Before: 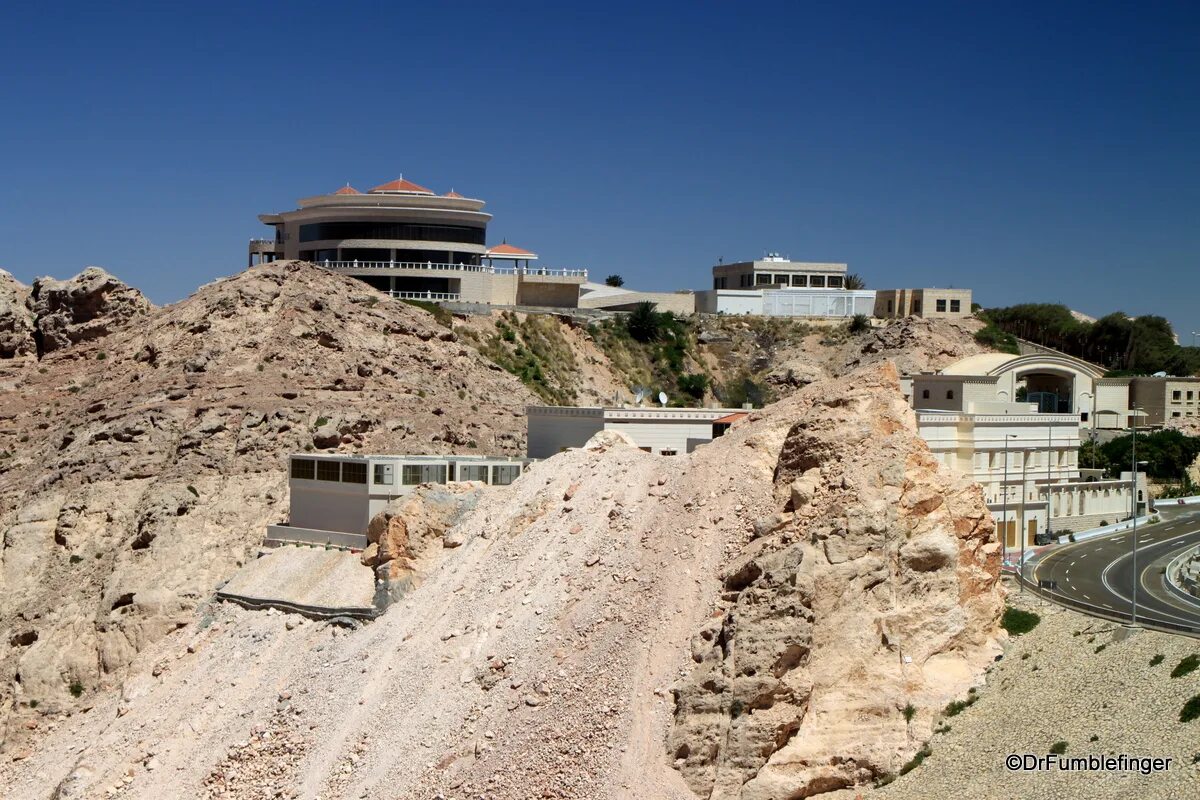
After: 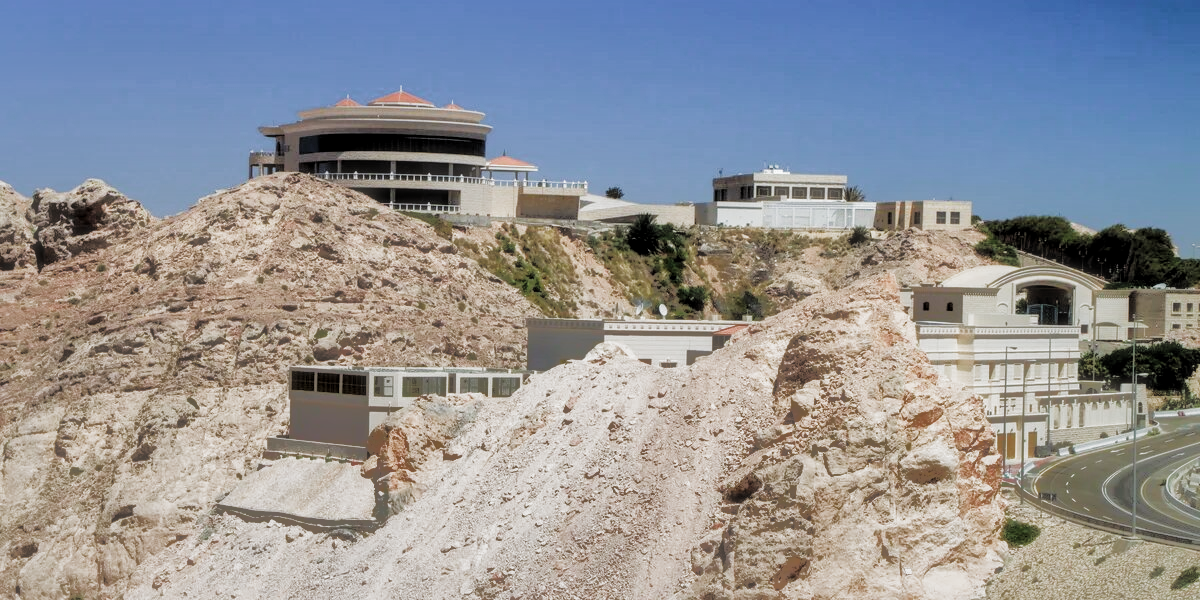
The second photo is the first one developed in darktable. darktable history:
filmic rgb: black relative exposure -5.01 EV, white relative exposure 3.99 EV, hardness 2.9, contrast 1.296, color science v5 (2021), contrast in shadows safe, contrast in highlights safe
shadows and highlights: shadows -18.89, highlights -73.68
haze removal: strength -0.092, compatibility mode true, adaptive false
local contrast: on, module defaults
crop: top 11.041%, bottom 13.913%
exposure: black level correction 0, exposure 1.2 EV, compensate highlight preservation false
